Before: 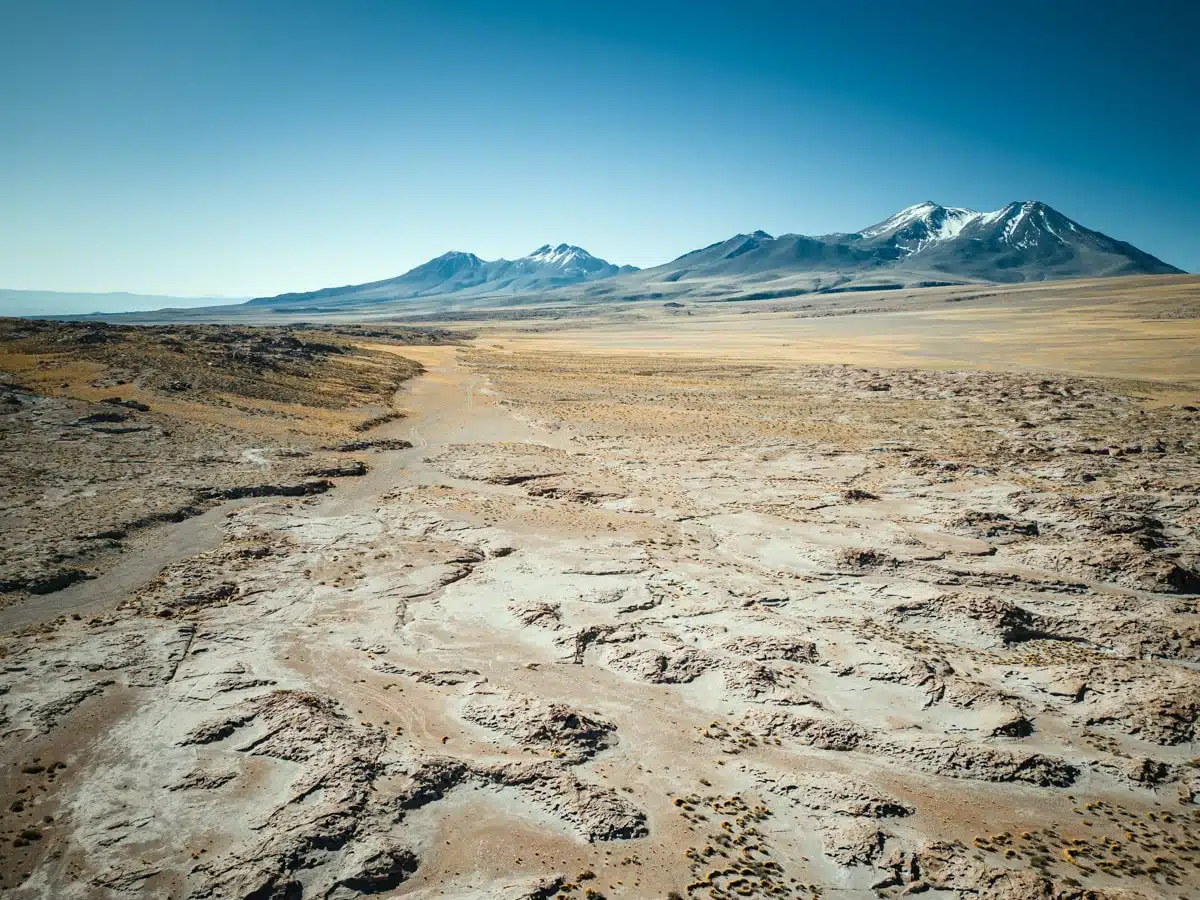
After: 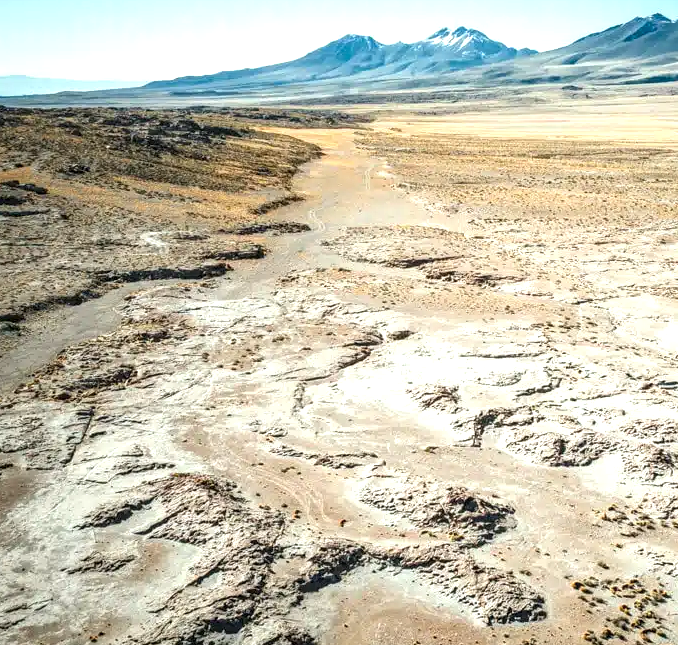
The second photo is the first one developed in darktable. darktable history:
exposure: exposure 0.607 EV, compensate highlight preservation false
local contrast: detail 130%
crop: left 8.571%, top 24.129%, right 34.875%, bottom 4.192%
